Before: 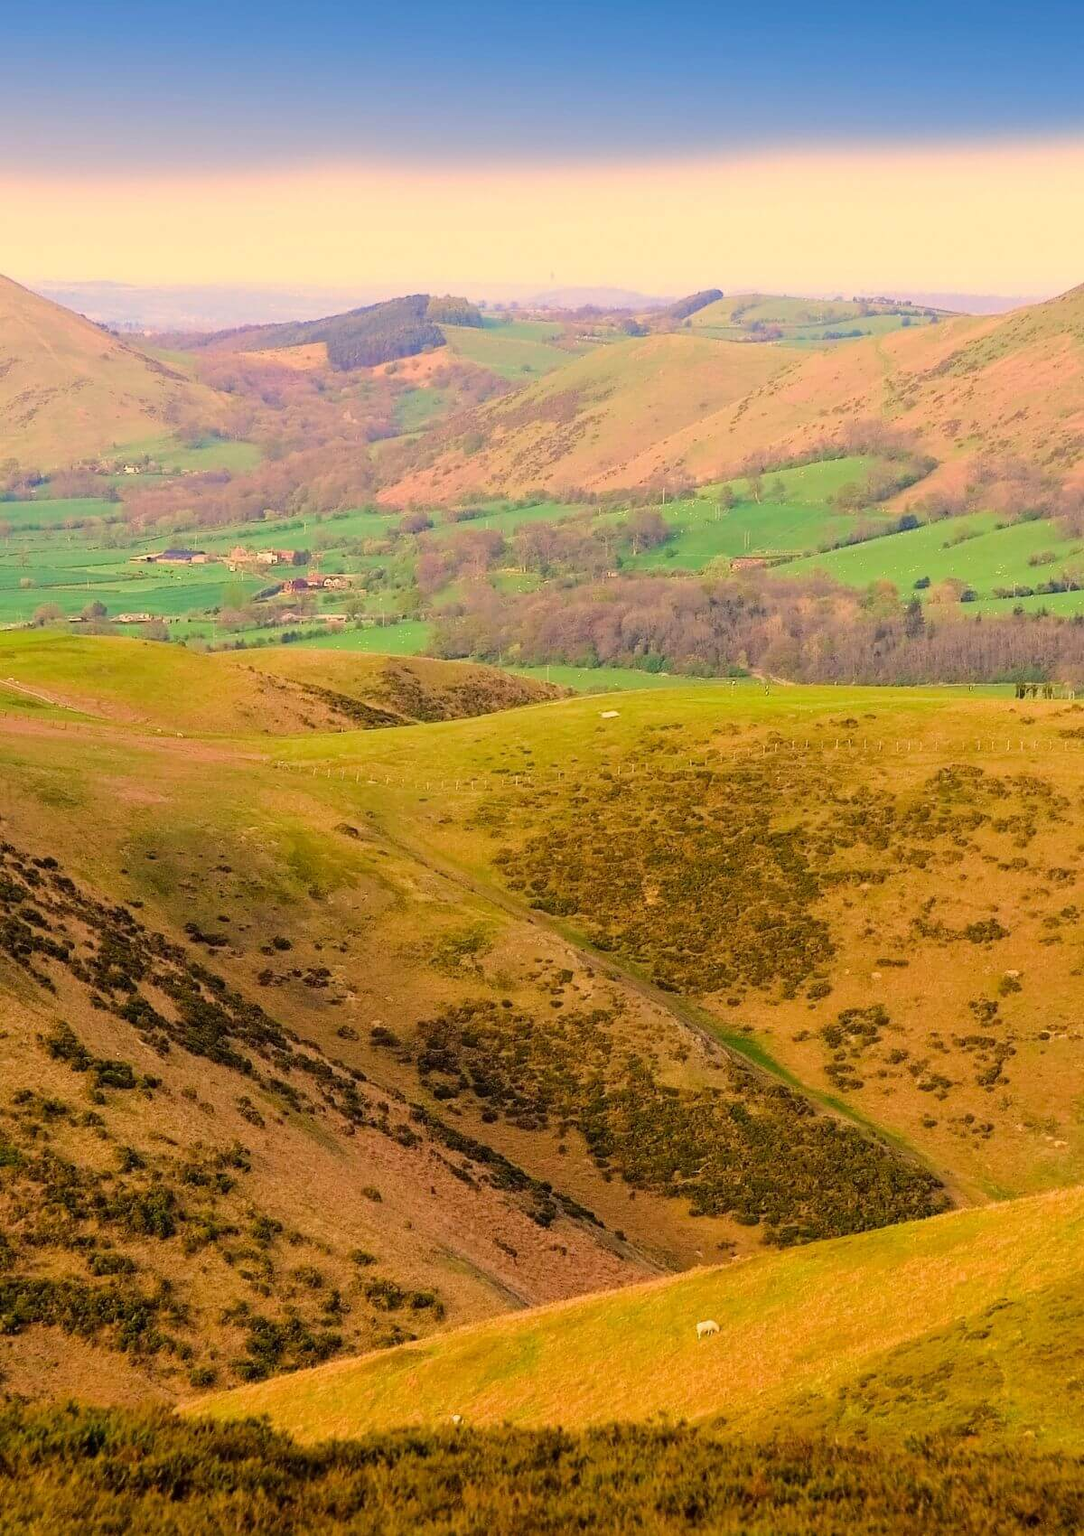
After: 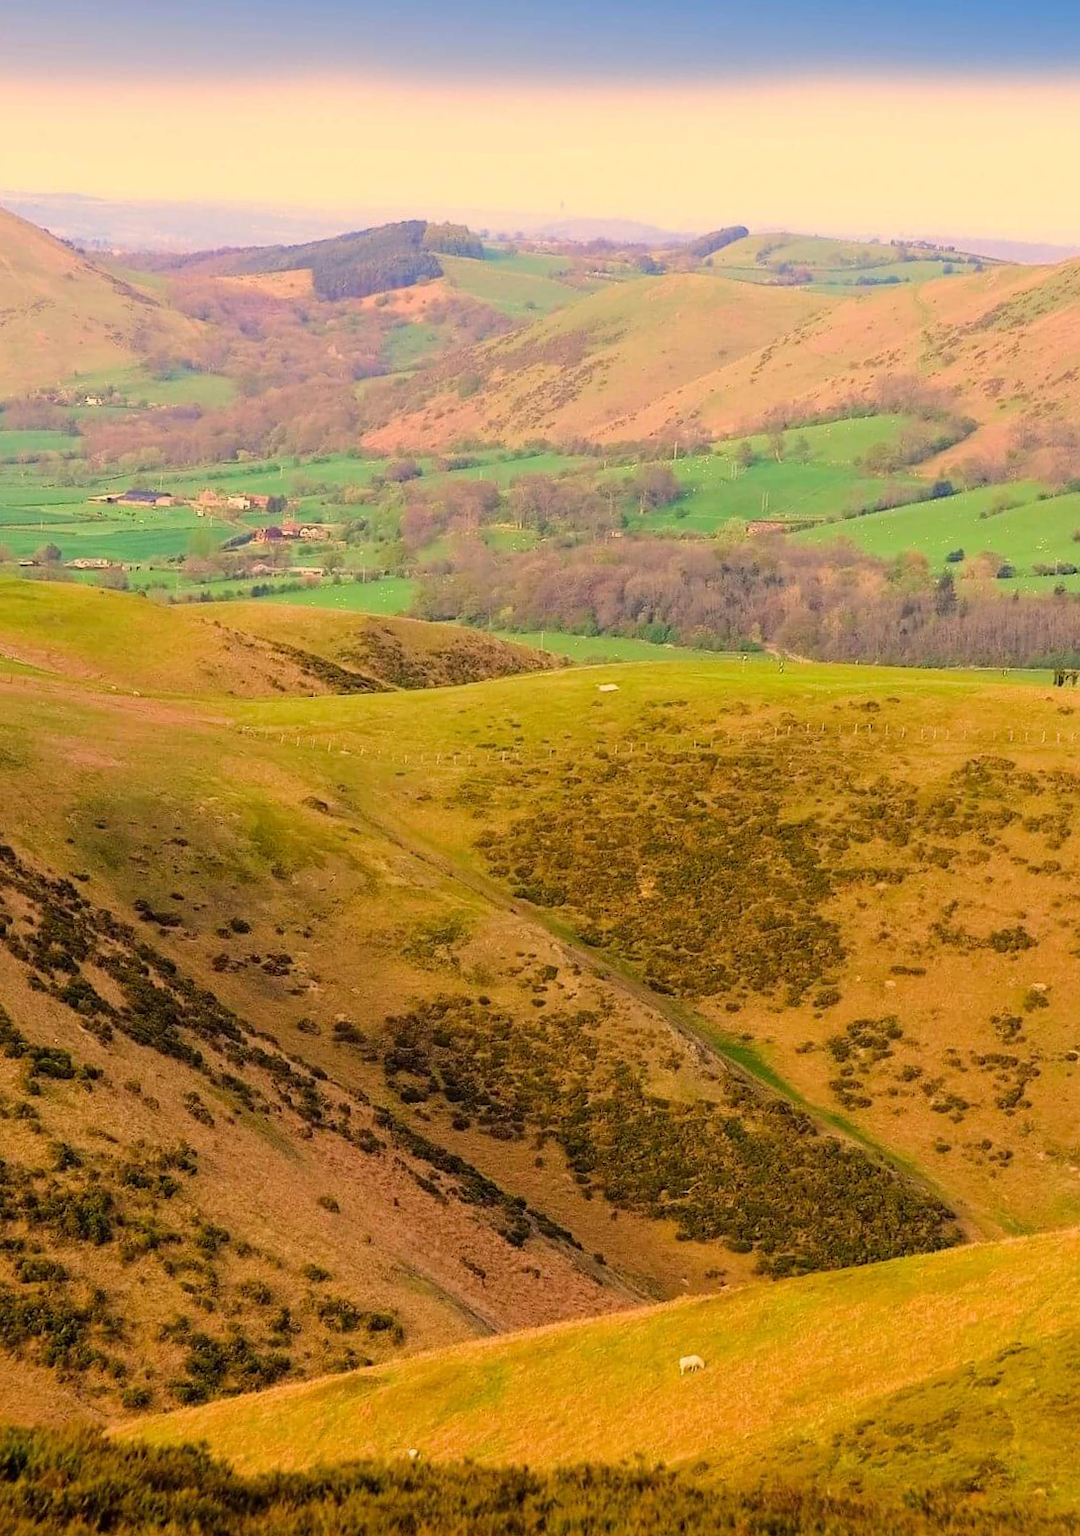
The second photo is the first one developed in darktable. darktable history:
crop and rotate: angle -2.02°, left 3.084%, top 3.688%, right 1.429%, bottom 0.543%
